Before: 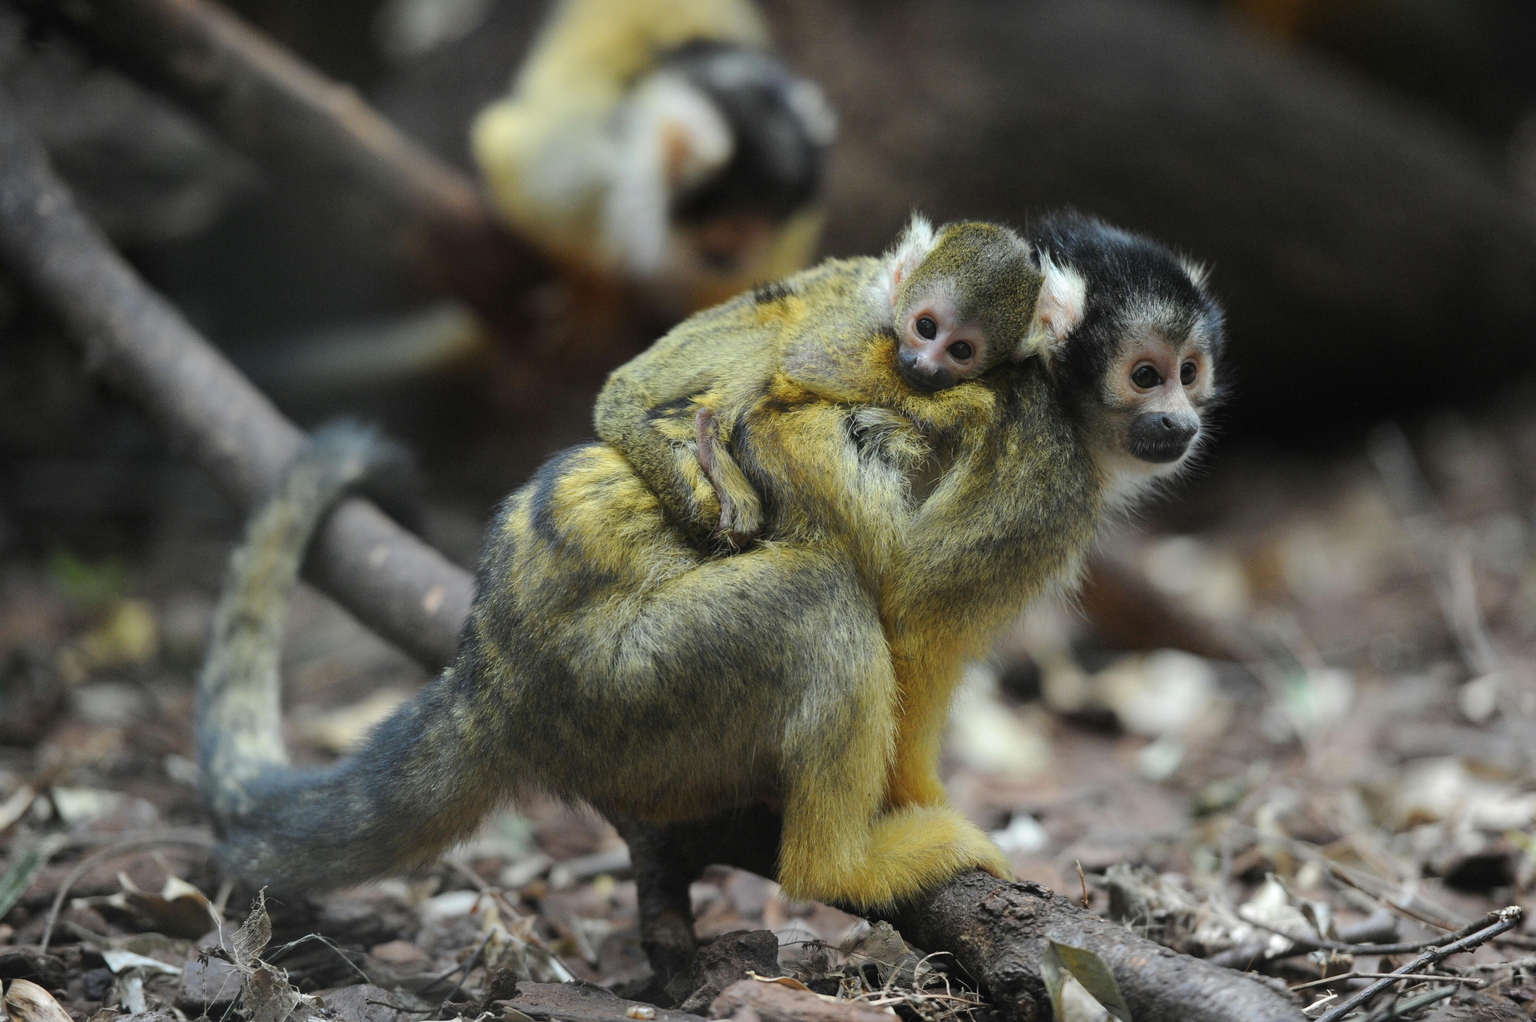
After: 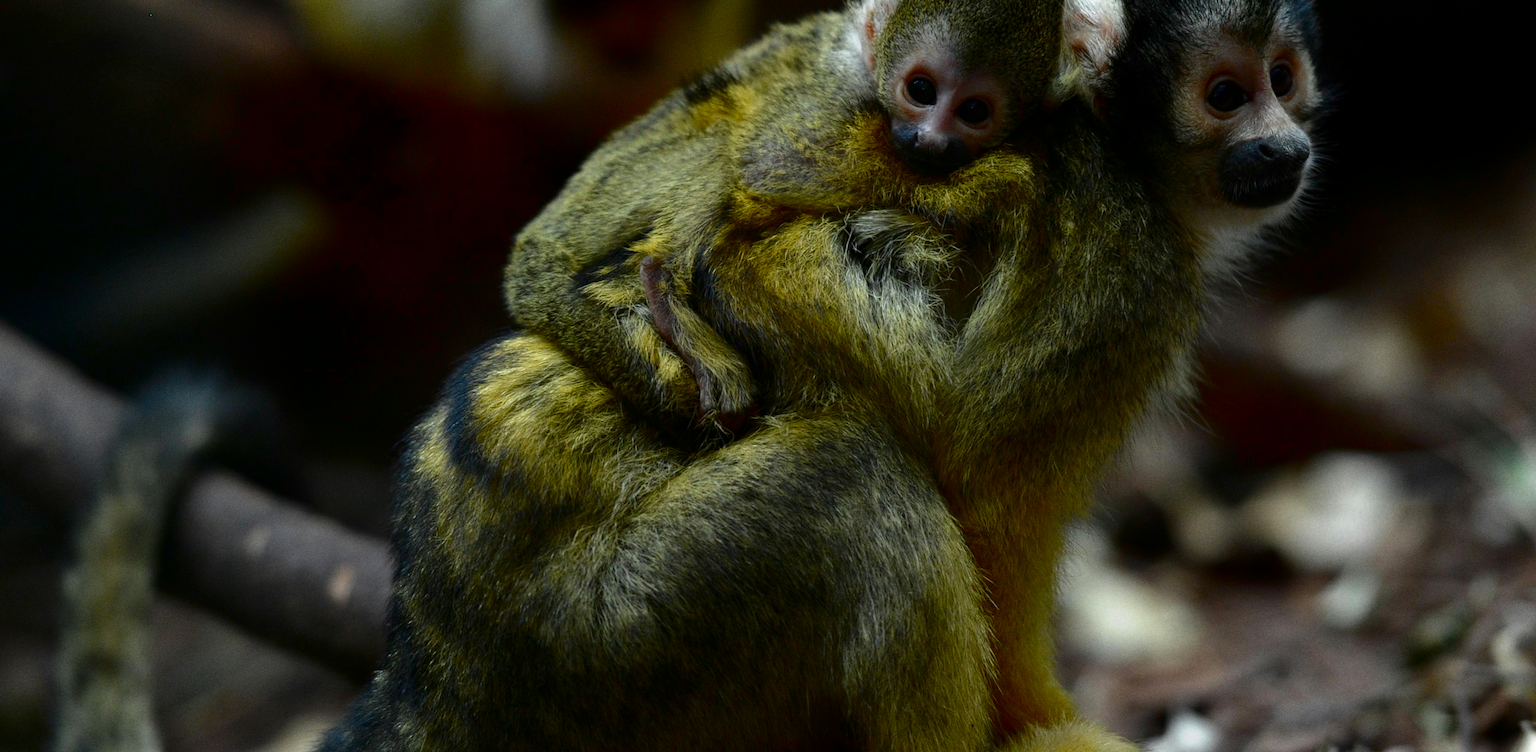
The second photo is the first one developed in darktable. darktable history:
grain: coarseness 0.09 ISO
contrast brightness saturation: contrast 0.09, brightness -0.59, saturation 0.17
rotate and perspective: rotation -14.8°, crop left 0.1, crop right 0.903, crop top 0.25, crop bottom 0.748
crop and rotate: angle -3.27°, left 5.211%, top 5.211%, right 4.607%, bottom 4.607%
